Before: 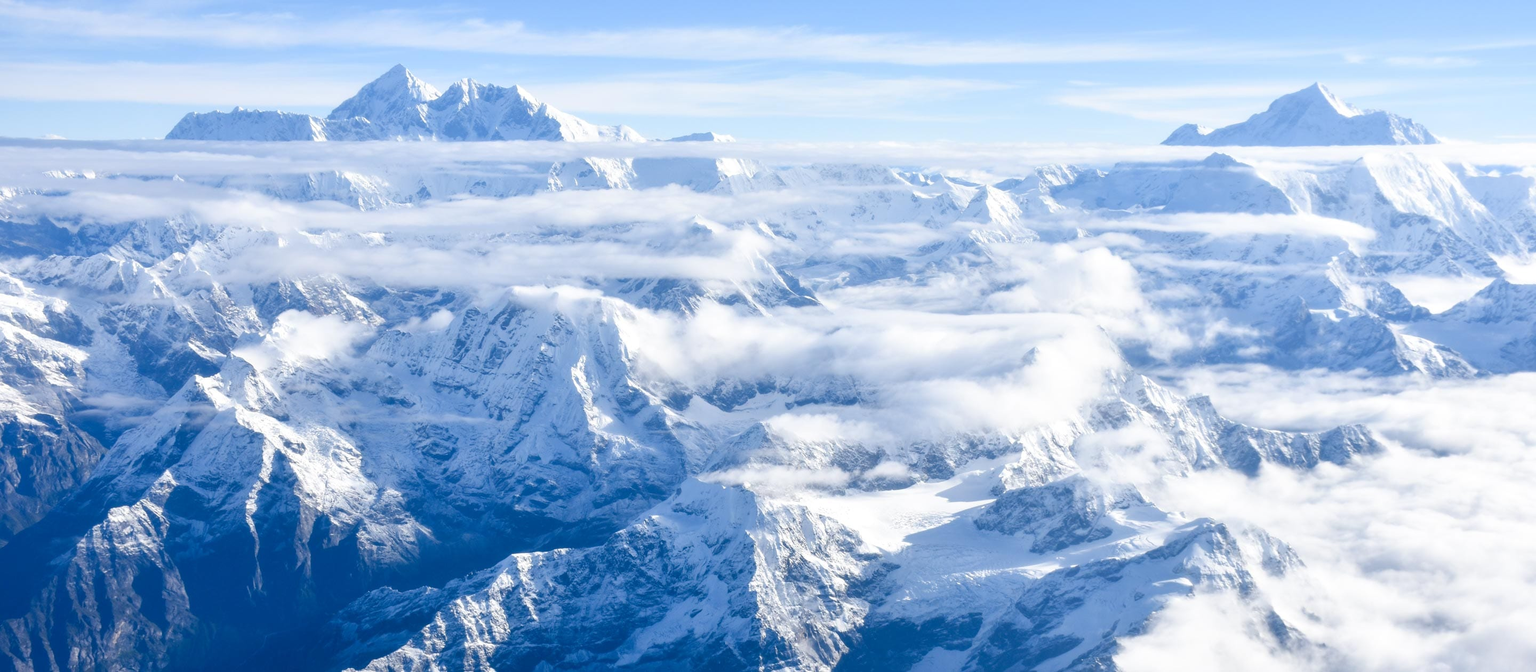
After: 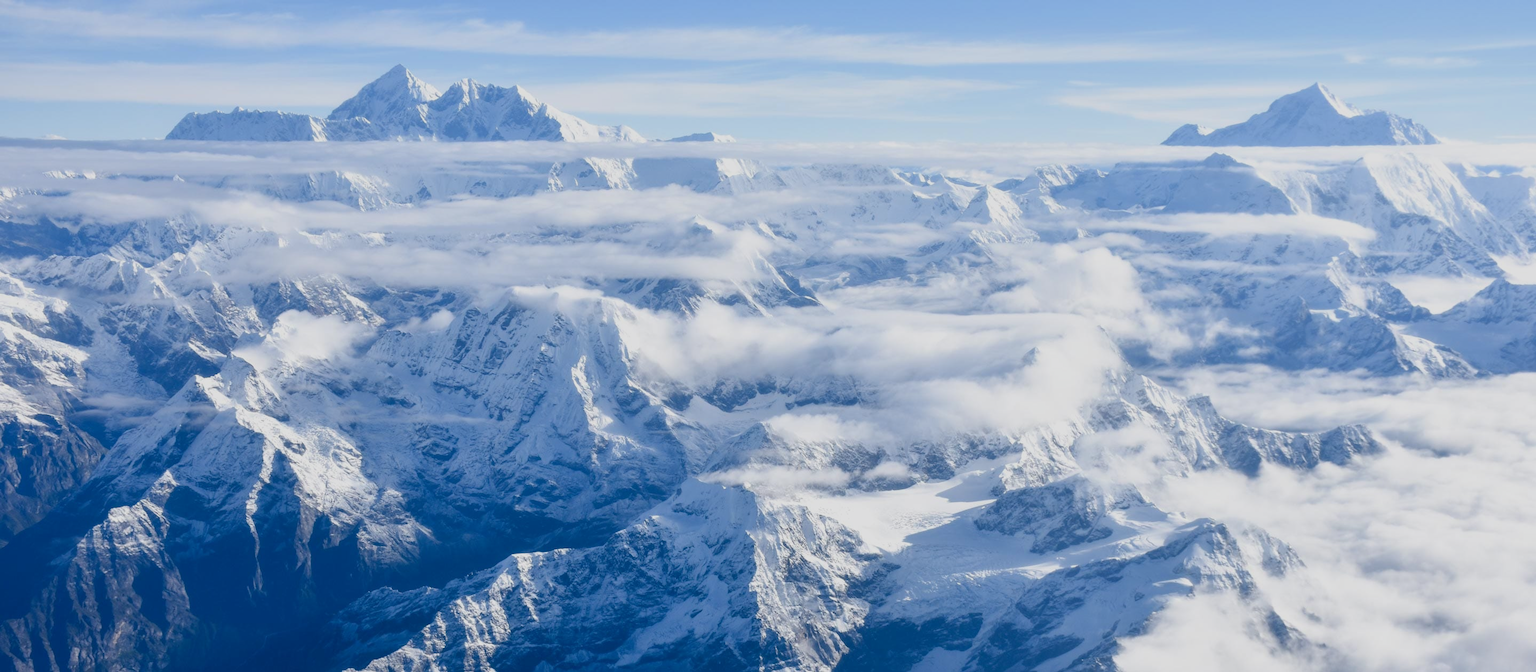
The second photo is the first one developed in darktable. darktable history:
exposure: exposure -0.462 EV, compensate highlight preservation false
color correction: highlights a* 0.003, highlights b* -0.283
